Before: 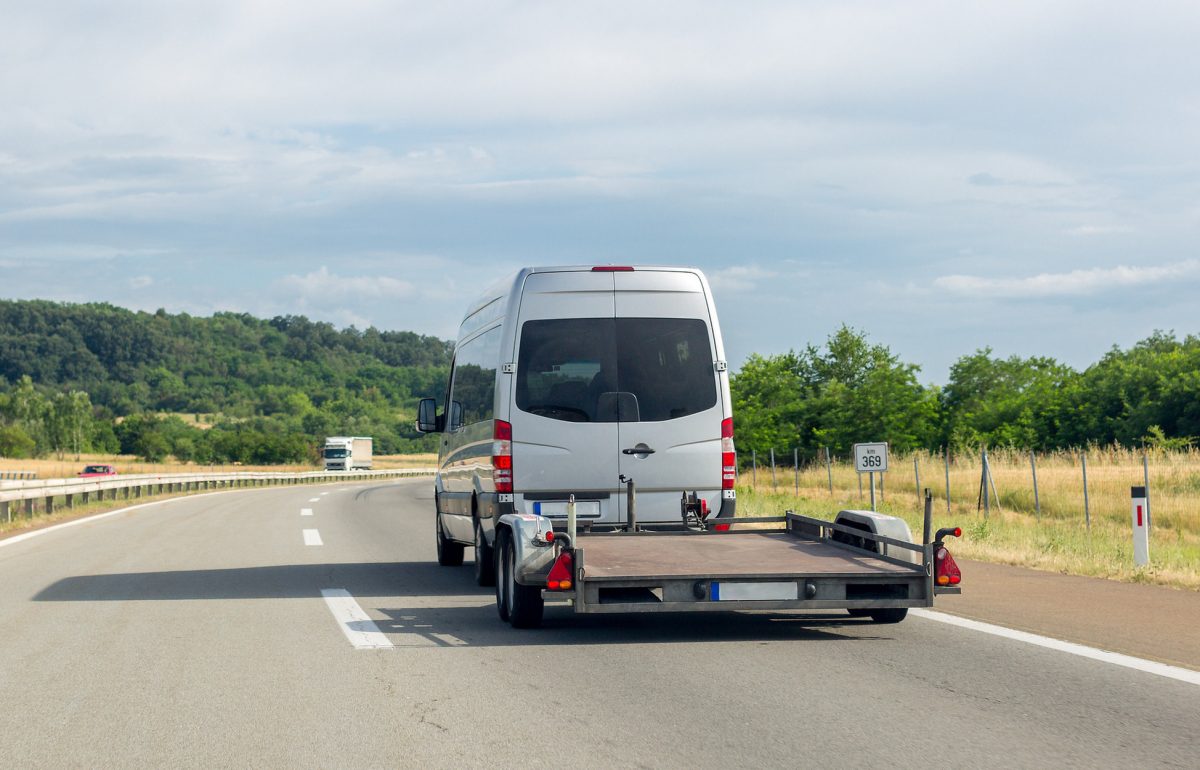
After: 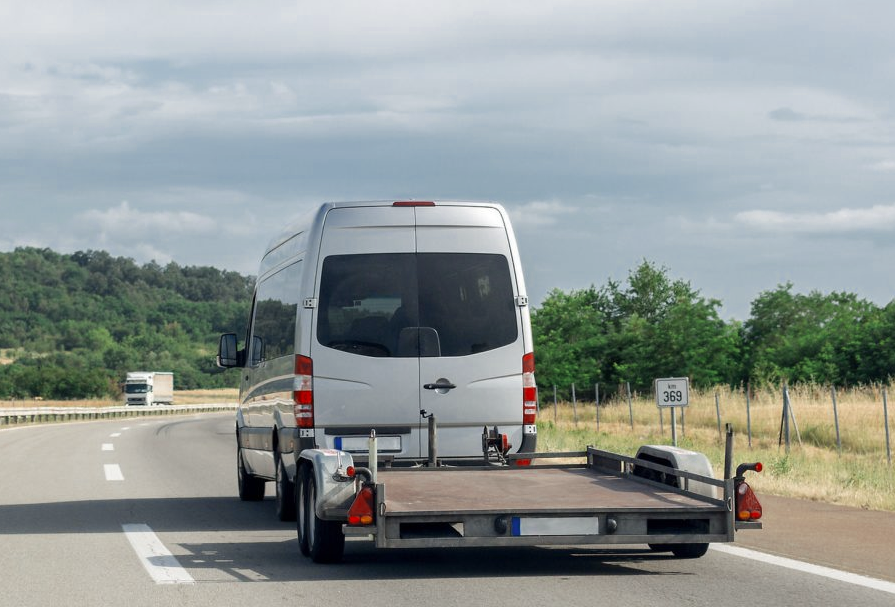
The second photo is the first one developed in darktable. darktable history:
crop: left 16.623%, top 8.505%, right 8.717%, bottom 12.619%
color zones: curves: ch0 [(0, 0.5) (0.125, 0.4) (0.25, 0.5) (0.375, 0.4) (0.5, 0.4) (0.625, 0.35) (0.75, 0.35) (0.875, 0.5)]; ch1 [(0, 0.35) (0.125, 0.45) (0.25, 0.35) (0.375, 0.35) (0.5, 0.35) (0.625, 0.35) (0.75, 0.45) (0.875, 0.35)]; ch2 [(0, 0.6) (0.125, 0.5) (0.25, 0.5) (0.375, 0.6) (0.5, 0.6) (0.625, 0.5) (0.75, 0.5) (0.875, 0.5)]
